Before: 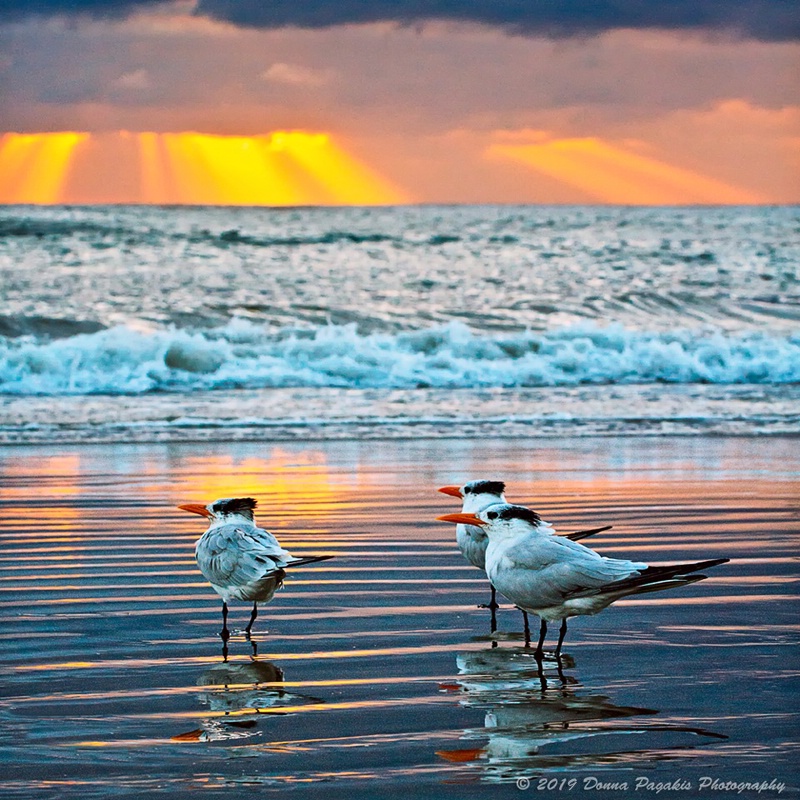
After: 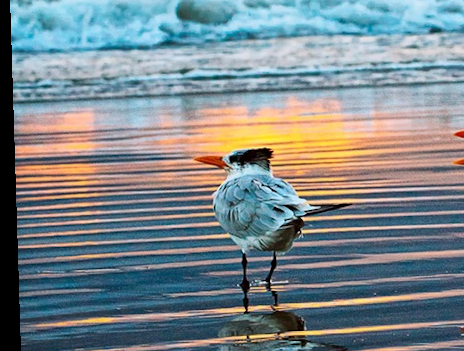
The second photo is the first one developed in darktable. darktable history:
shadows and highlights: shadows 4.1, highlights -17.6, soften with gaussian
rotate and perspective: rotation -1.77°, lens shift (horizontal) 0.004, automatic cropping off
crop: top 44.483%, right 43.593%, bottom 12.892%
